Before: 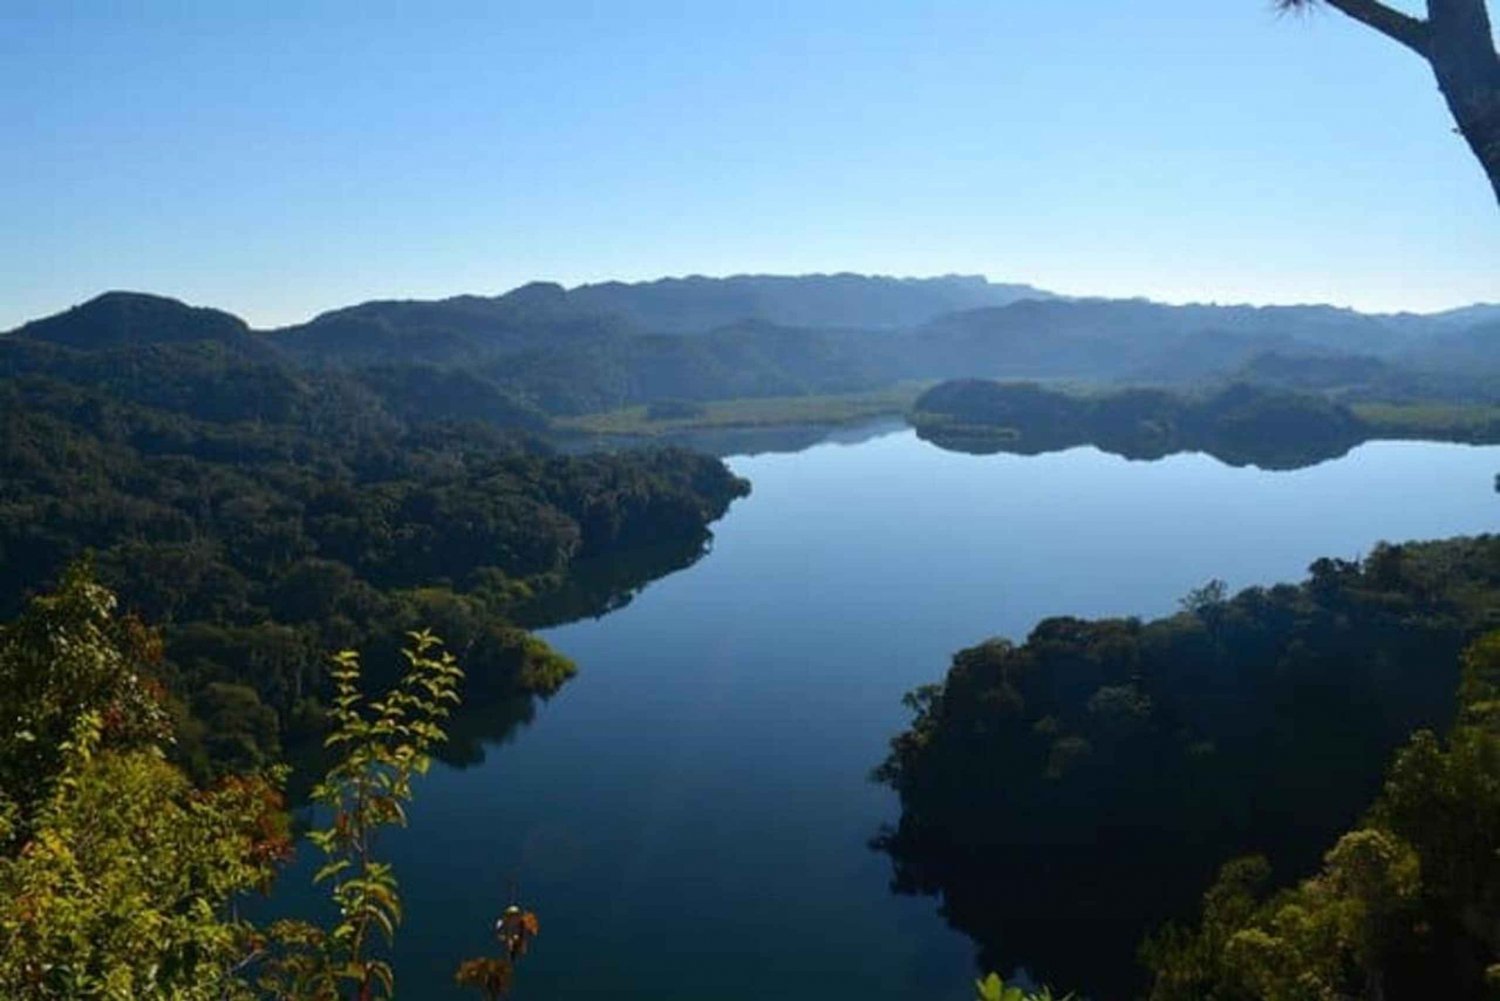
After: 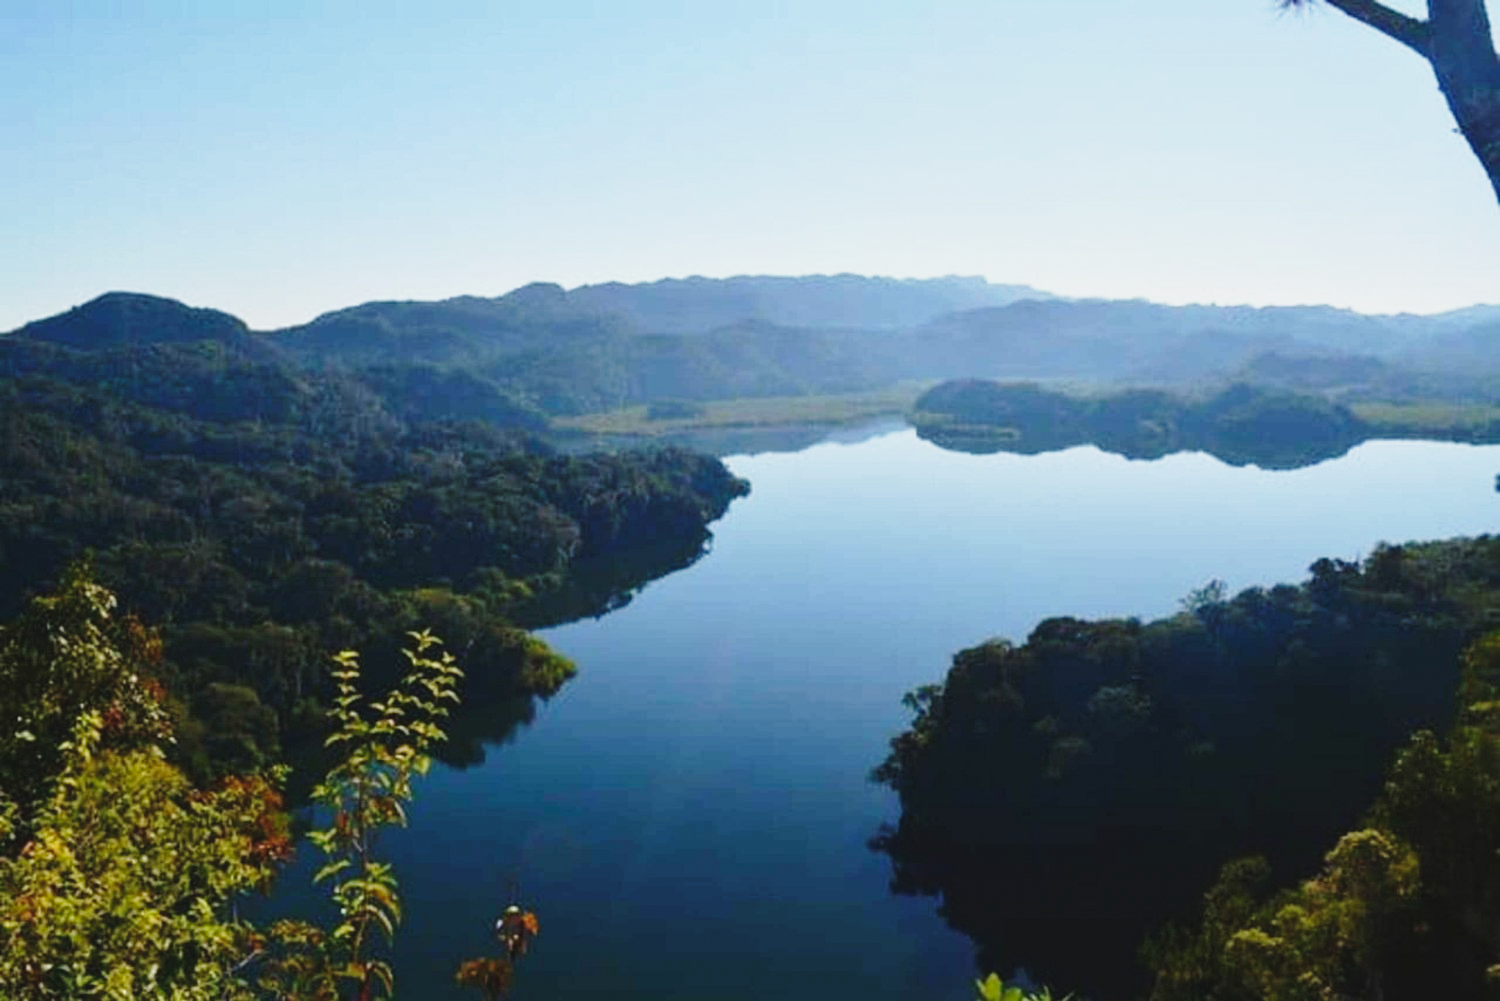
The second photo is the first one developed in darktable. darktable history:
contrast brightness saturation: contrast -0.098, saturation -0.102
base curve: curves: ch0 [(0, 0) (0.028, 0.03) (0.121, 0.232) (0.46, 0.748) (0.859, 0.968) (1, 1)], preserve colors none
